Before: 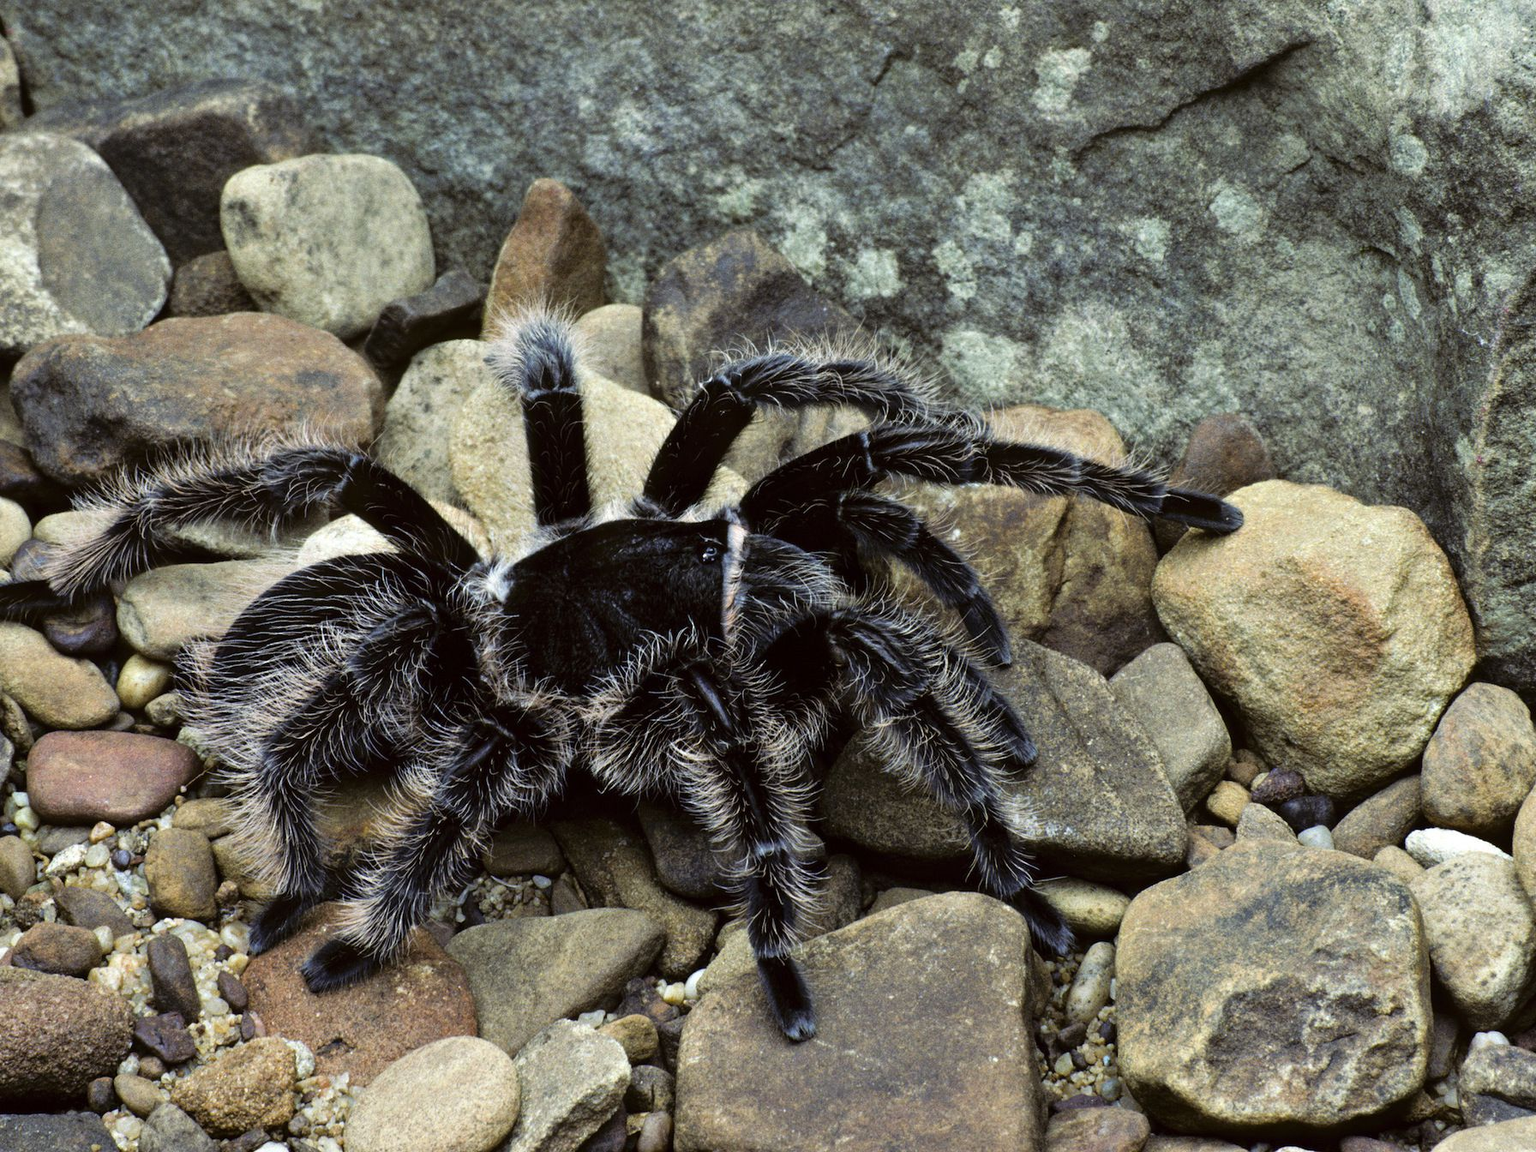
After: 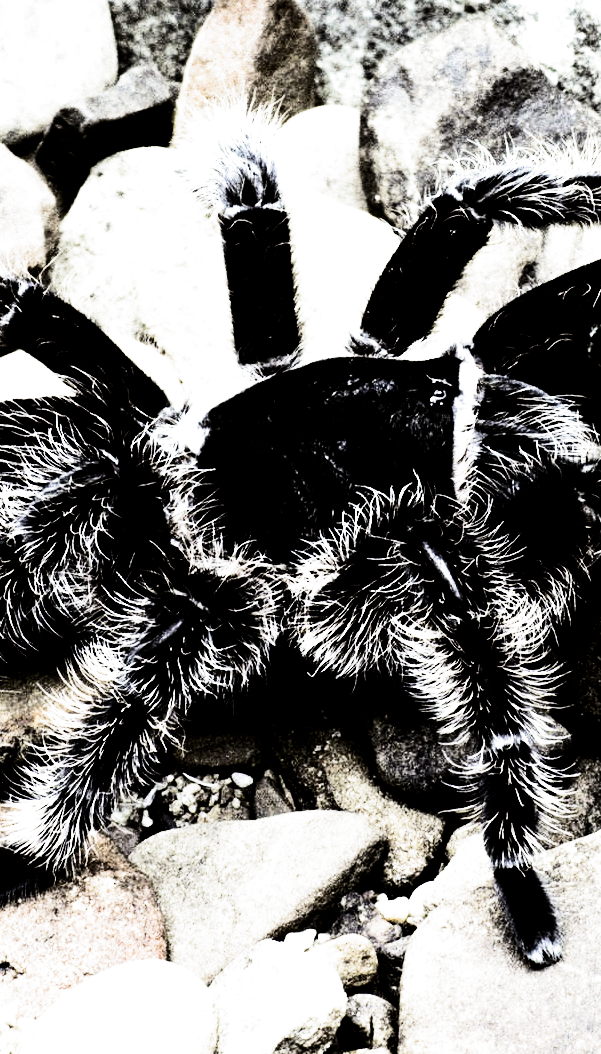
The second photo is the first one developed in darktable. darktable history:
contrast brightness saturation: contrast 0.25, saturation -0.31
filmic rgb: black relative exposure -8.2 EV, white relative exposure 2.2 EV, threshold 3 EV, hardness 7.11, latitude 75%, contrast 1.325, highlights saturation mix -2%, shadows ↔ highlights balance 30%, preserve chrominance RGB euclidean norm, color science v5 (2021), contrast in shadows safe, contrast in highlights safe, enable highlight reconstruction true
crop and rotate: left 21.77%, top 18.528%, right 44.676%, bottom 2.997%
rgb curve: curves: ch0 [(0, 0) (0.21, 0.15) (0.24, 0.21) (0.5, 0.75) (0.75, 0.96) (0.89, 0.99) (1, 1)]; ch1 [(0, 0.02) (0.21, 0.13) (0.25, 0.2) (0.5, 0.67) (0.75, 0.9) (0.89, 0.97) (1, 1)]; ch2 [(0, 0.02) (0.21, 0.13) (0.25, 0.2) (0.5, 0.67) (0.75, 0.9) (0.89, 0.97) (1, 1)], compensate middle gray true
